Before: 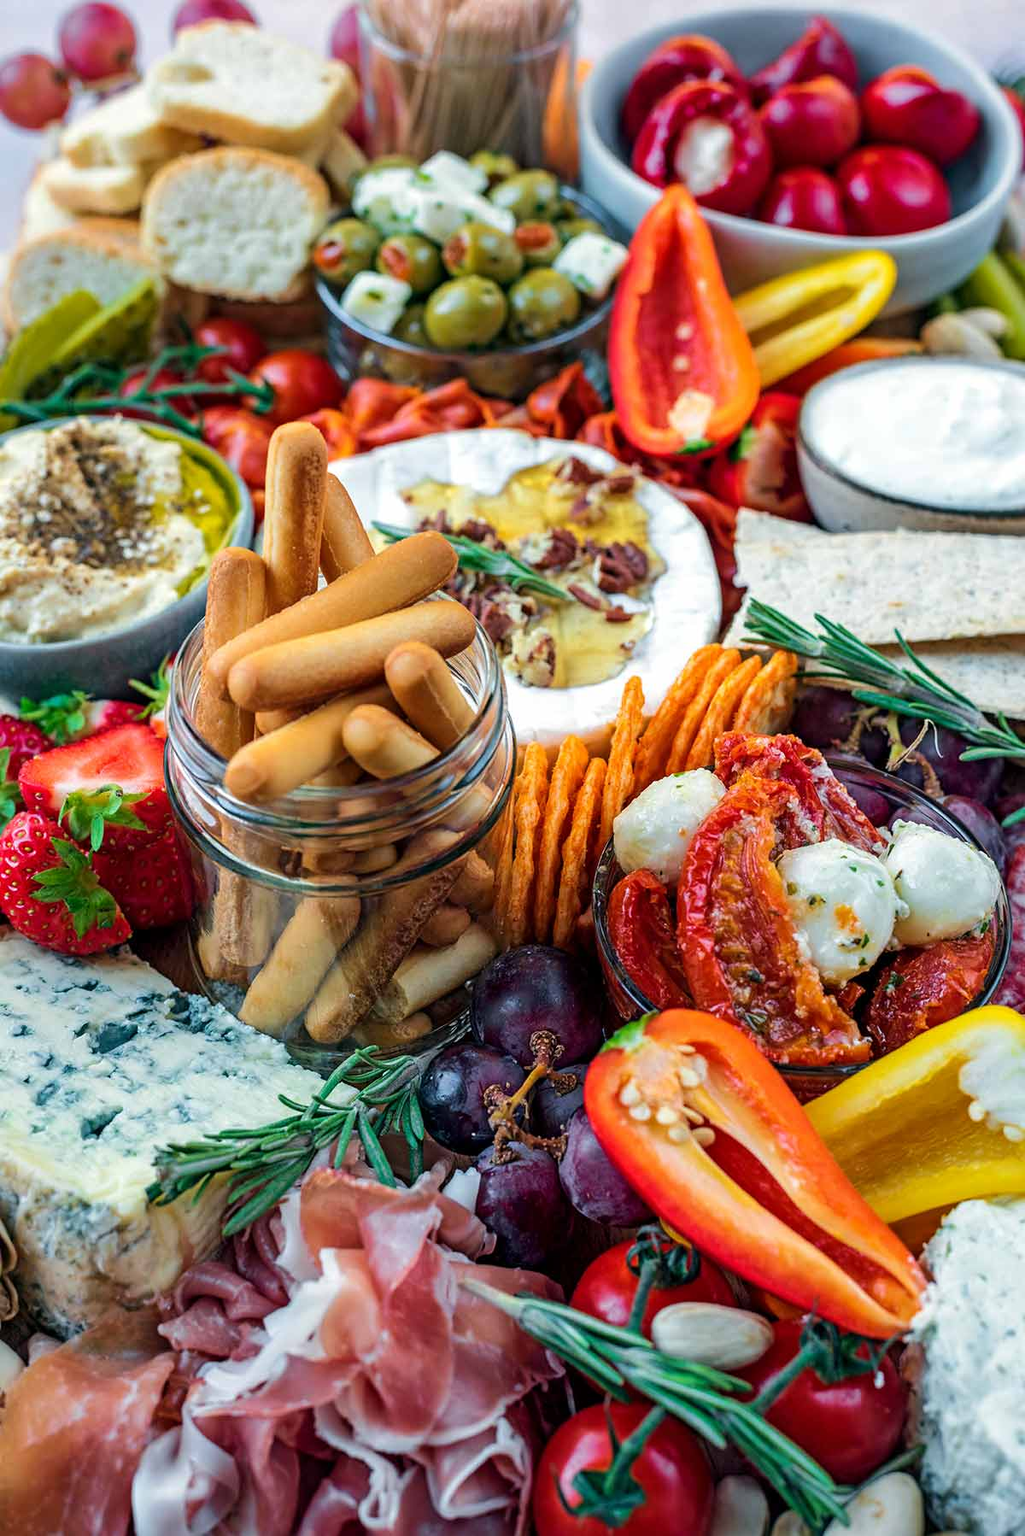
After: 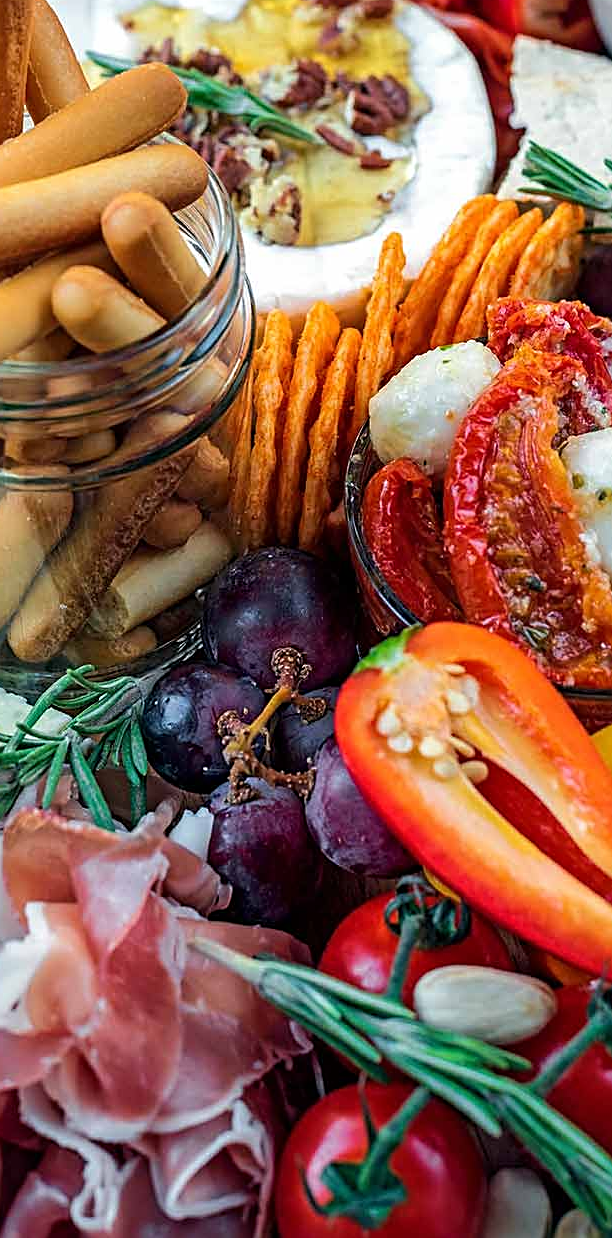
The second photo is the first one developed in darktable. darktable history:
crop and rotate: left 29.098%, top 31.102%, right 19.855%
sharpen: on, module defaults
